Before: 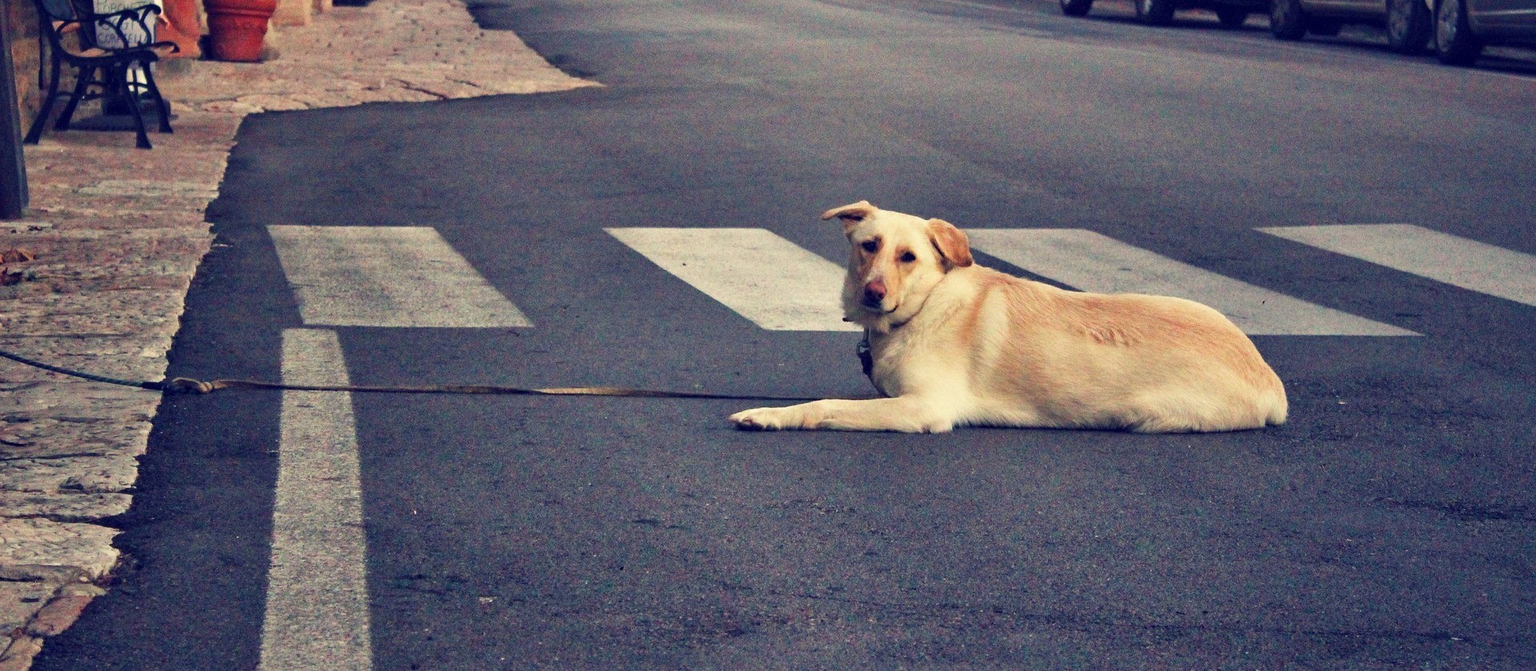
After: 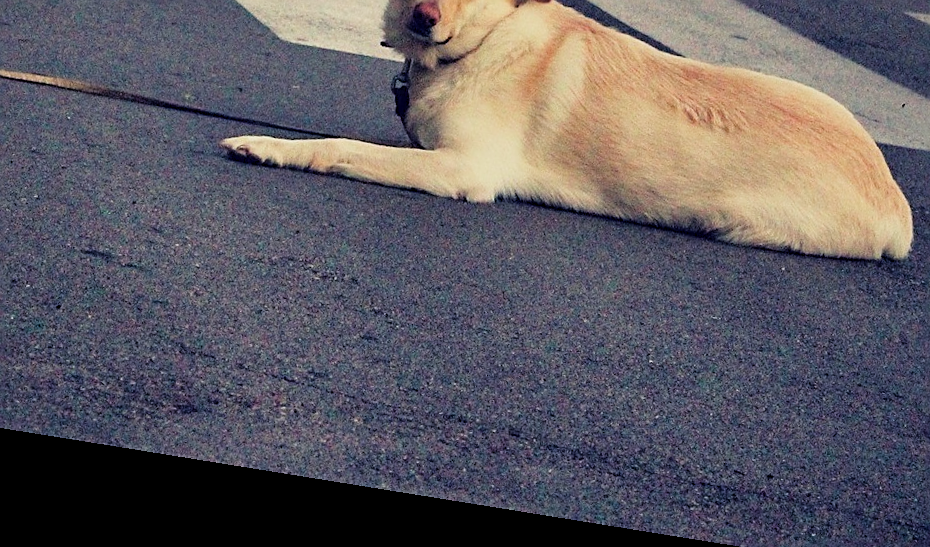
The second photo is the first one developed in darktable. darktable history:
tone equalizer: on, module defaults
crop: left 35.976%, top 45.819%, right 18.162%, bottom 5.807%
sharpen: on, module defaults
rotate and perspective: rotation 9.12°, automatic cropping off
filmic rgb: black relative exposure -5.83 EV, white relative exposure 3.4 EV, hardness 3.68
